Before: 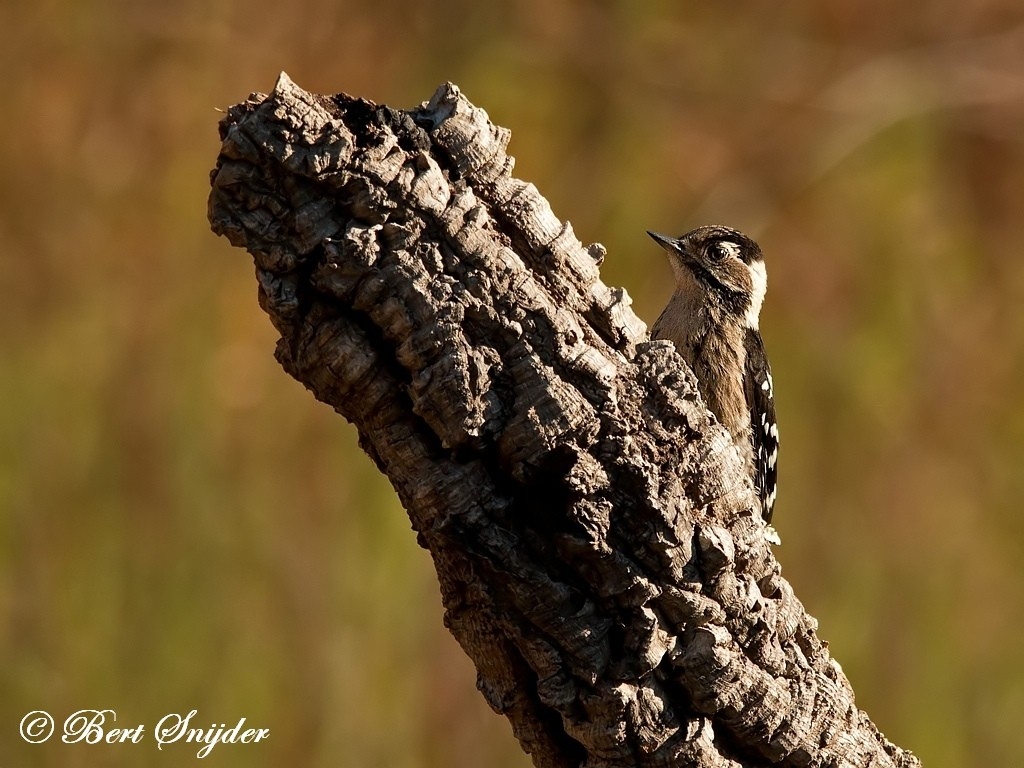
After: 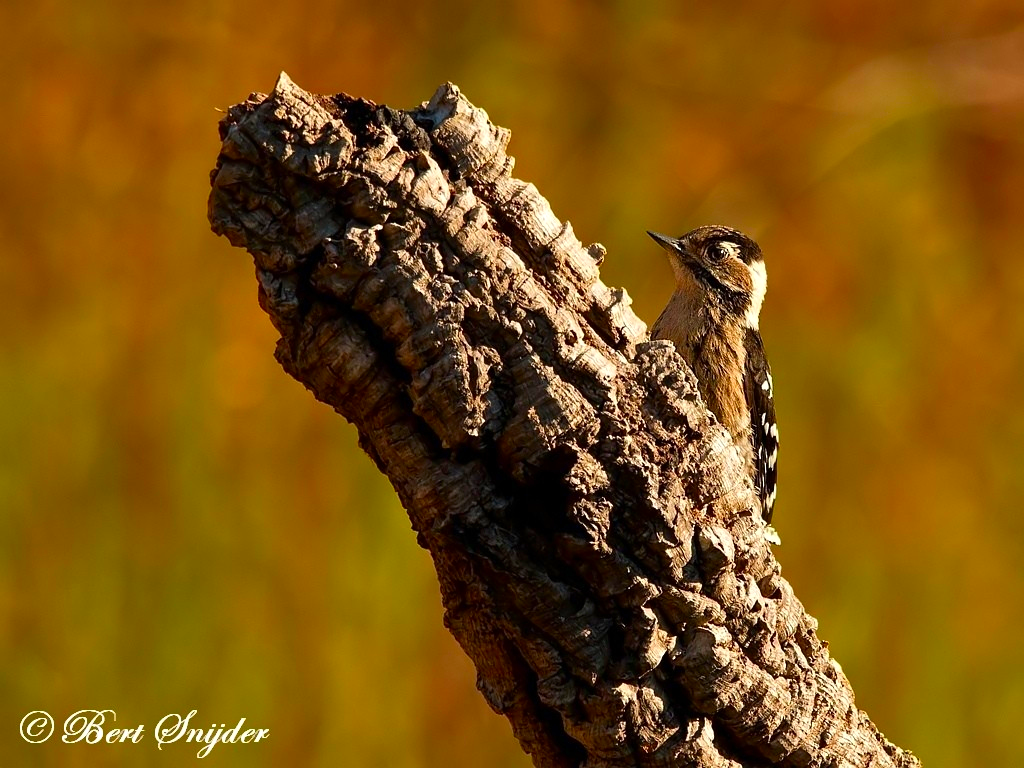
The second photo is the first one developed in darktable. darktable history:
exposure: exposure 0.128 EV, compensate highlight preservation false
color correction: highlights b* 0.064, saturation 1.77
shadows and highlights: shadows -23.34, highlights 45.87, soften with gaussian
